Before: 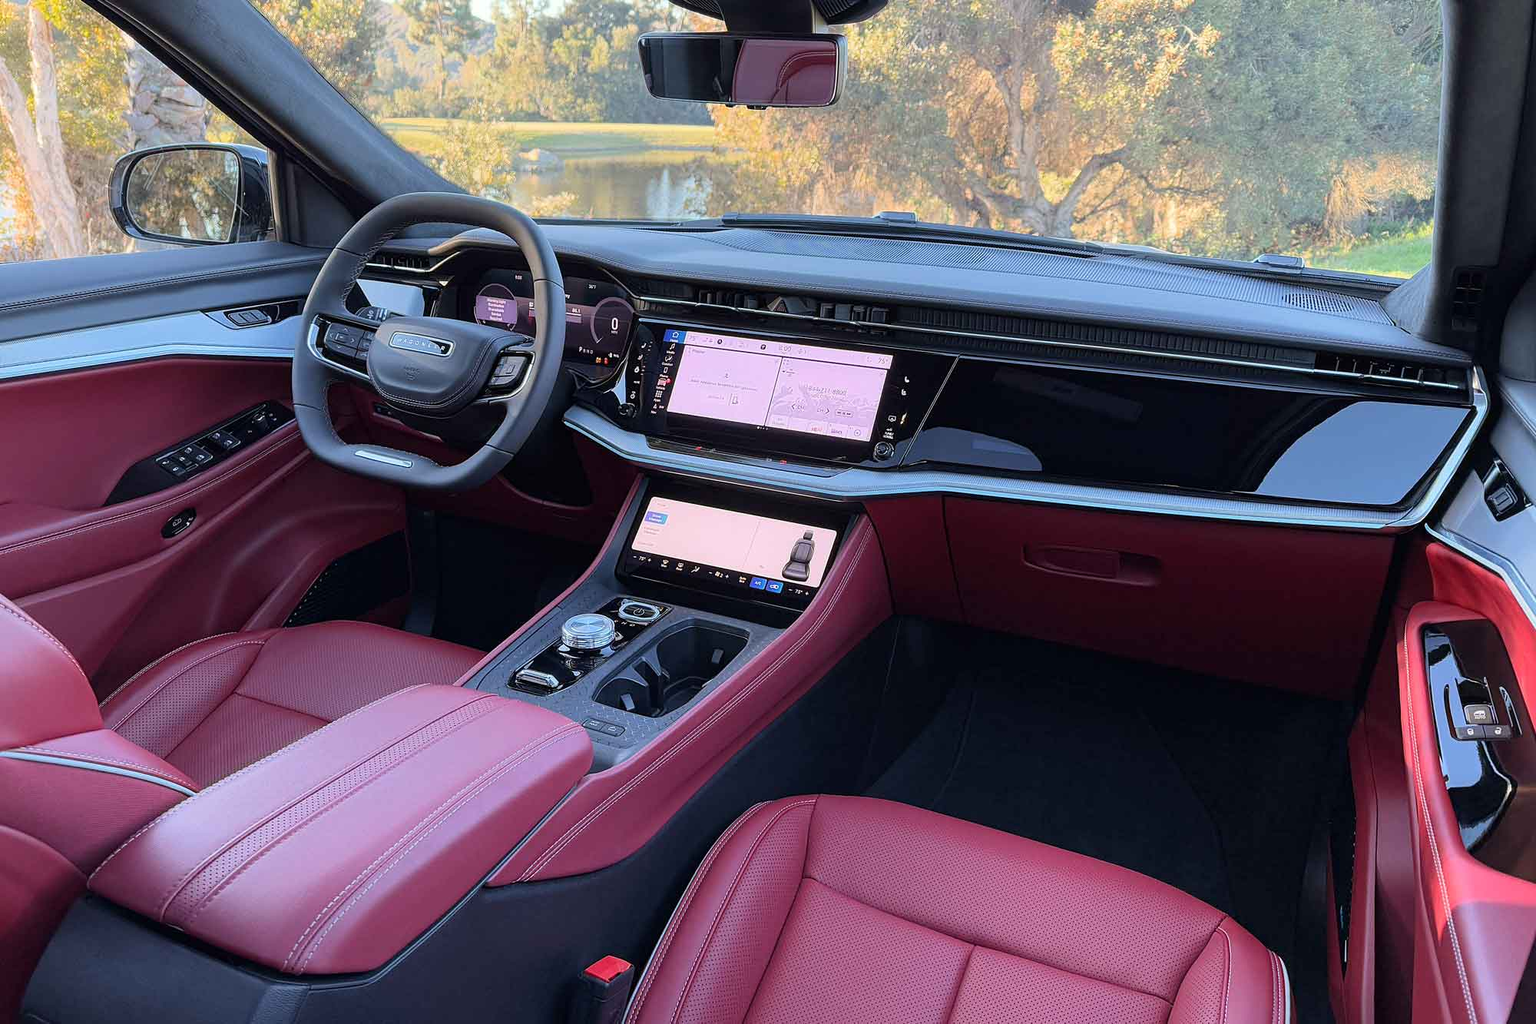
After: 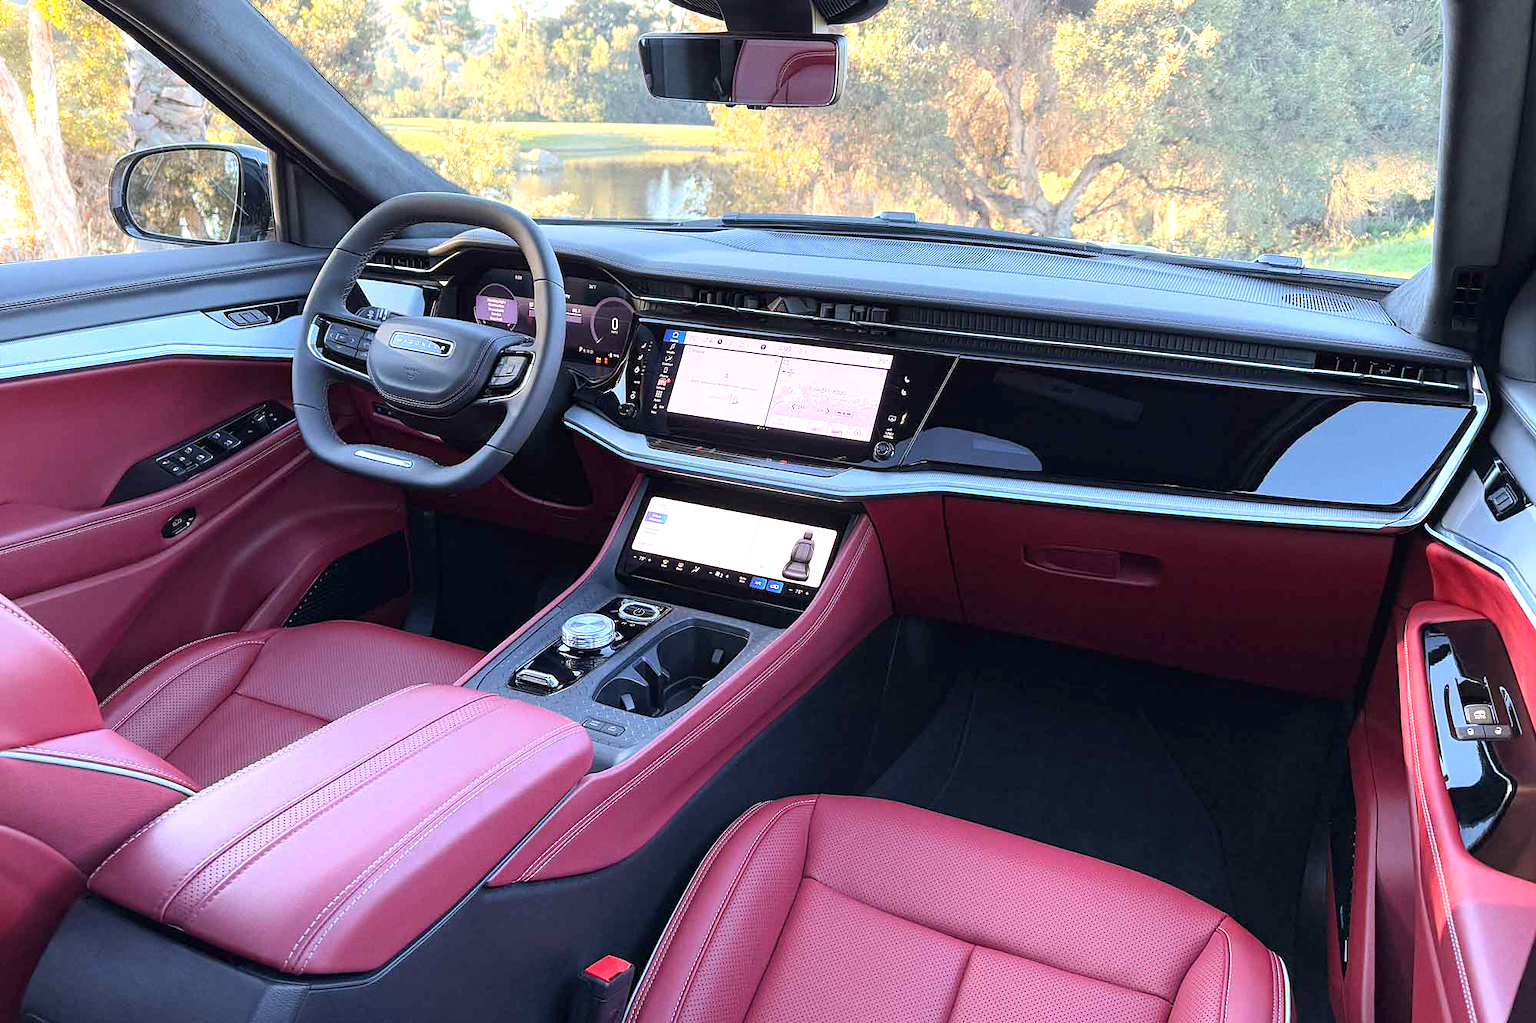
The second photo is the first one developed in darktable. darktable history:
grain: coarseness 14.57 ISO, strength 8.8%
exposure: exposure 0.661 EV, compensate highlight preservation false
